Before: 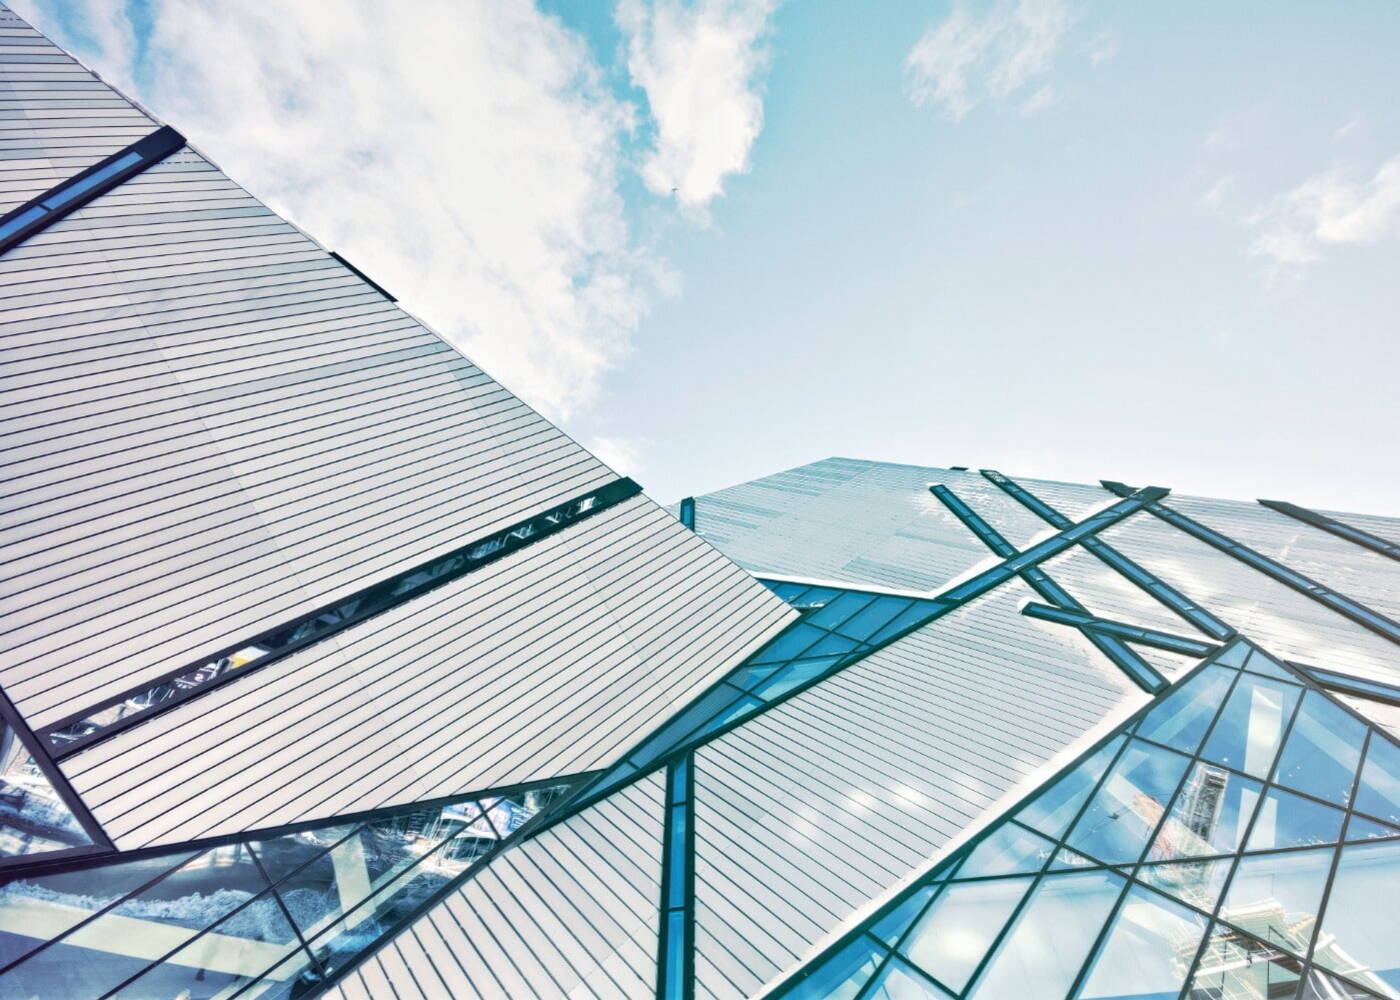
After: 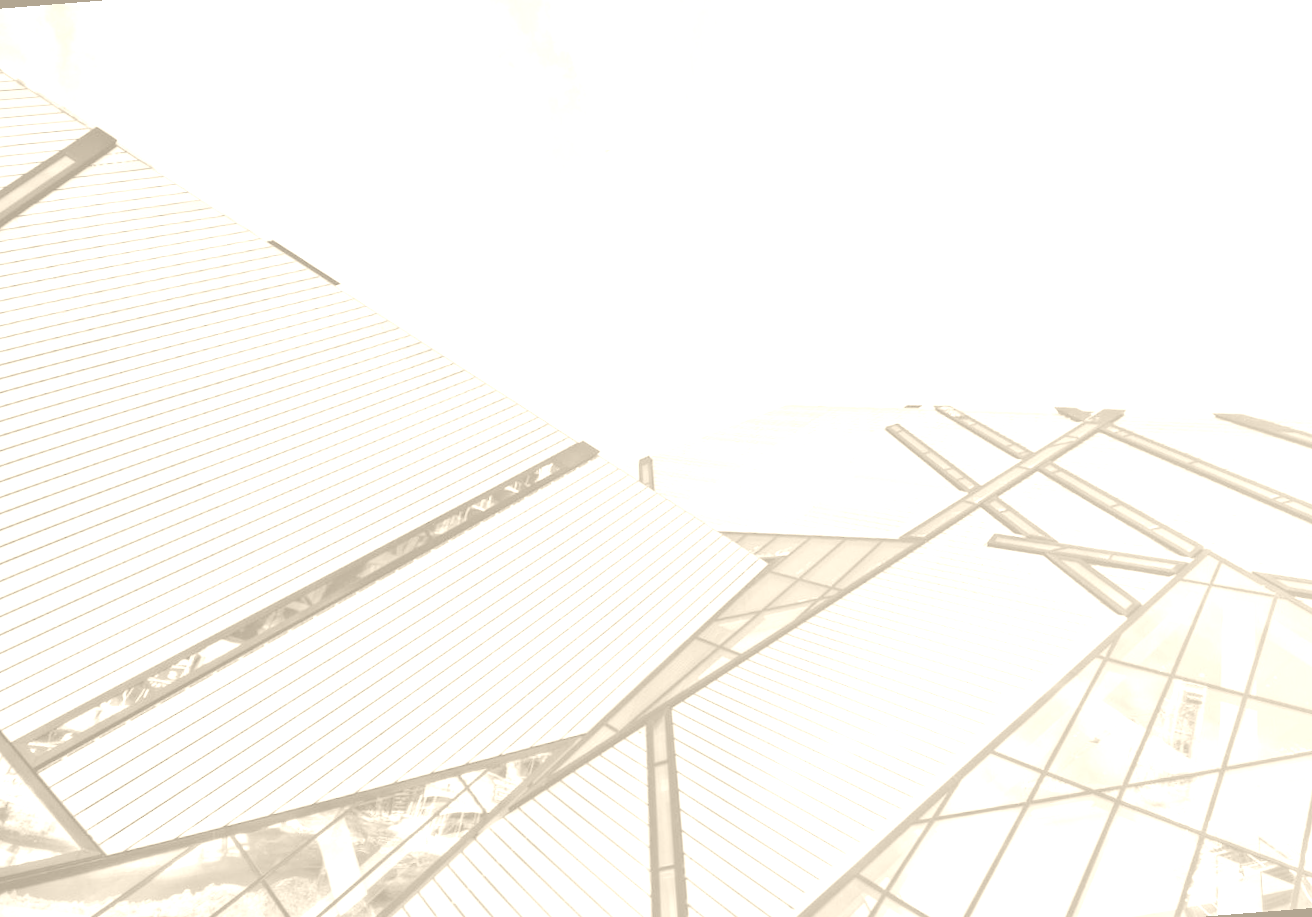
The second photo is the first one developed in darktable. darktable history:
colorize: hue 36°, saturation 71%, lightness 80.79%
rotate and perspective: rotation -4.57°, crop left 0.054, crop right 0.944, crop top 0.087, crop bottom 0.914
color calibration: illuminant as shot in camera, x 0.358, y 0.373, temperature 4628.91 K
